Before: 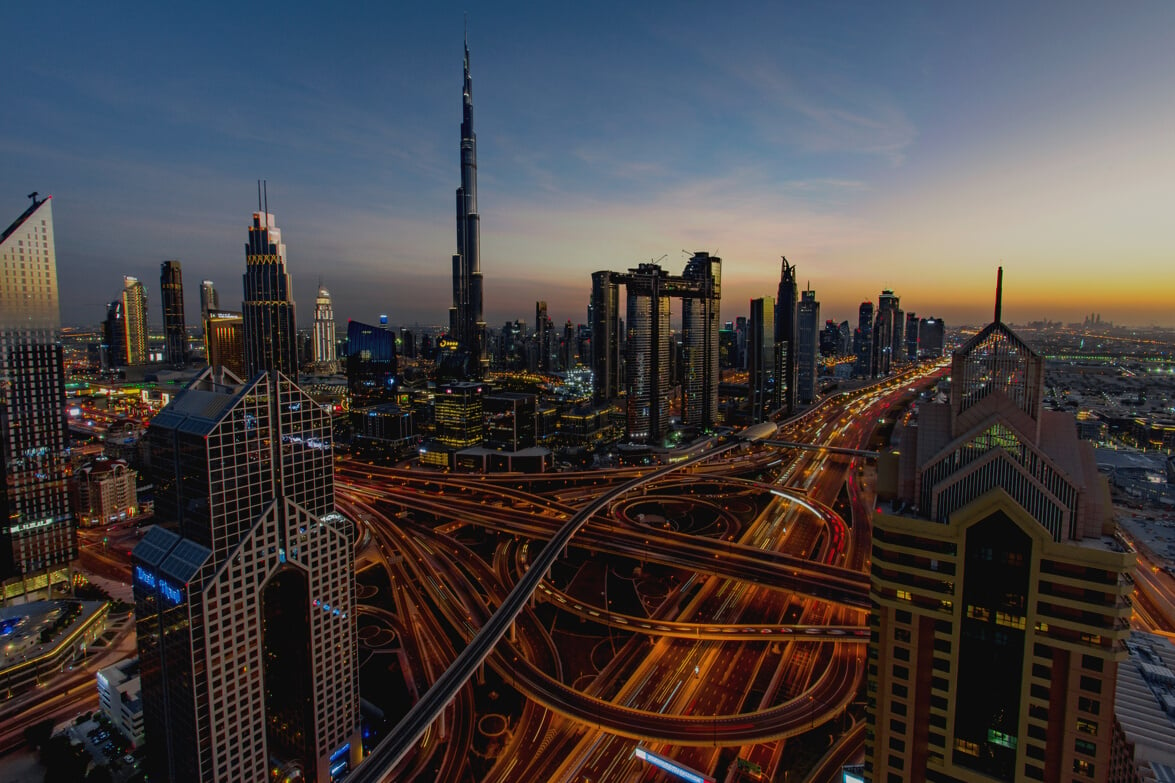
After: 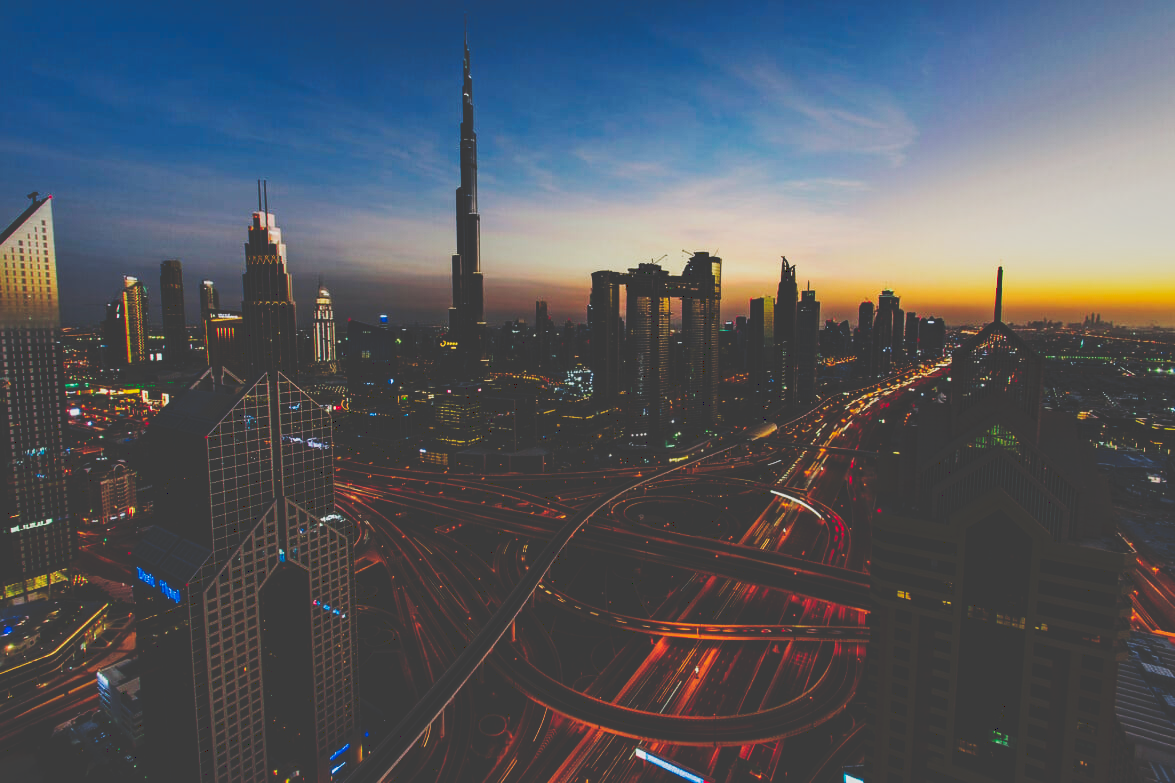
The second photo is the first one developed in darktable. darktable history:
tone curve: curves: ch0 [(0, 0) (0.003, 0.231) (0.011, 0.231) (0.025, 0.231) (0.044, 0.231) (0.069, 0.231) (0.1, 0.234) (0.136, 0.239) (0.177, 0.243) (0.224, 0.247) (0.277, 0.265) (0.335, 0.311) (0.399, 0.389) (0.468, 0.507) (0.543, 0.634) (0.623, 0.74) (0.709, 0.83) (0.801, 0.889) (0.898, 0.93) (1, 1)], preserve colors none
shadows and highlights: shadows 24.7, highlights -77.01, soften with gaussian
